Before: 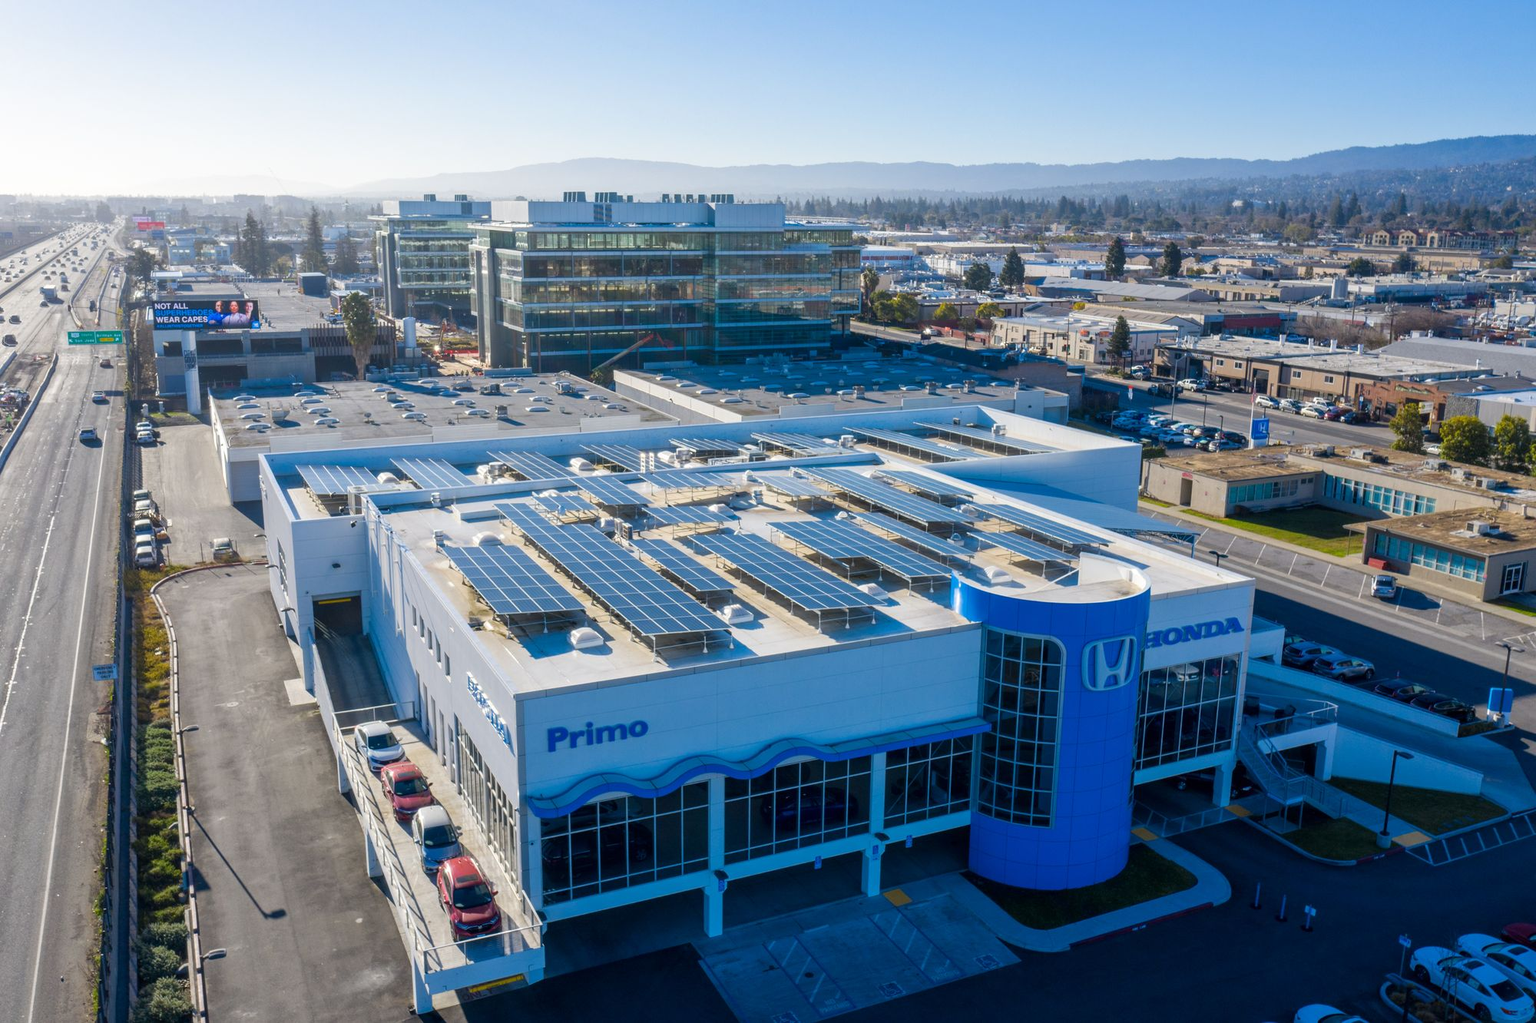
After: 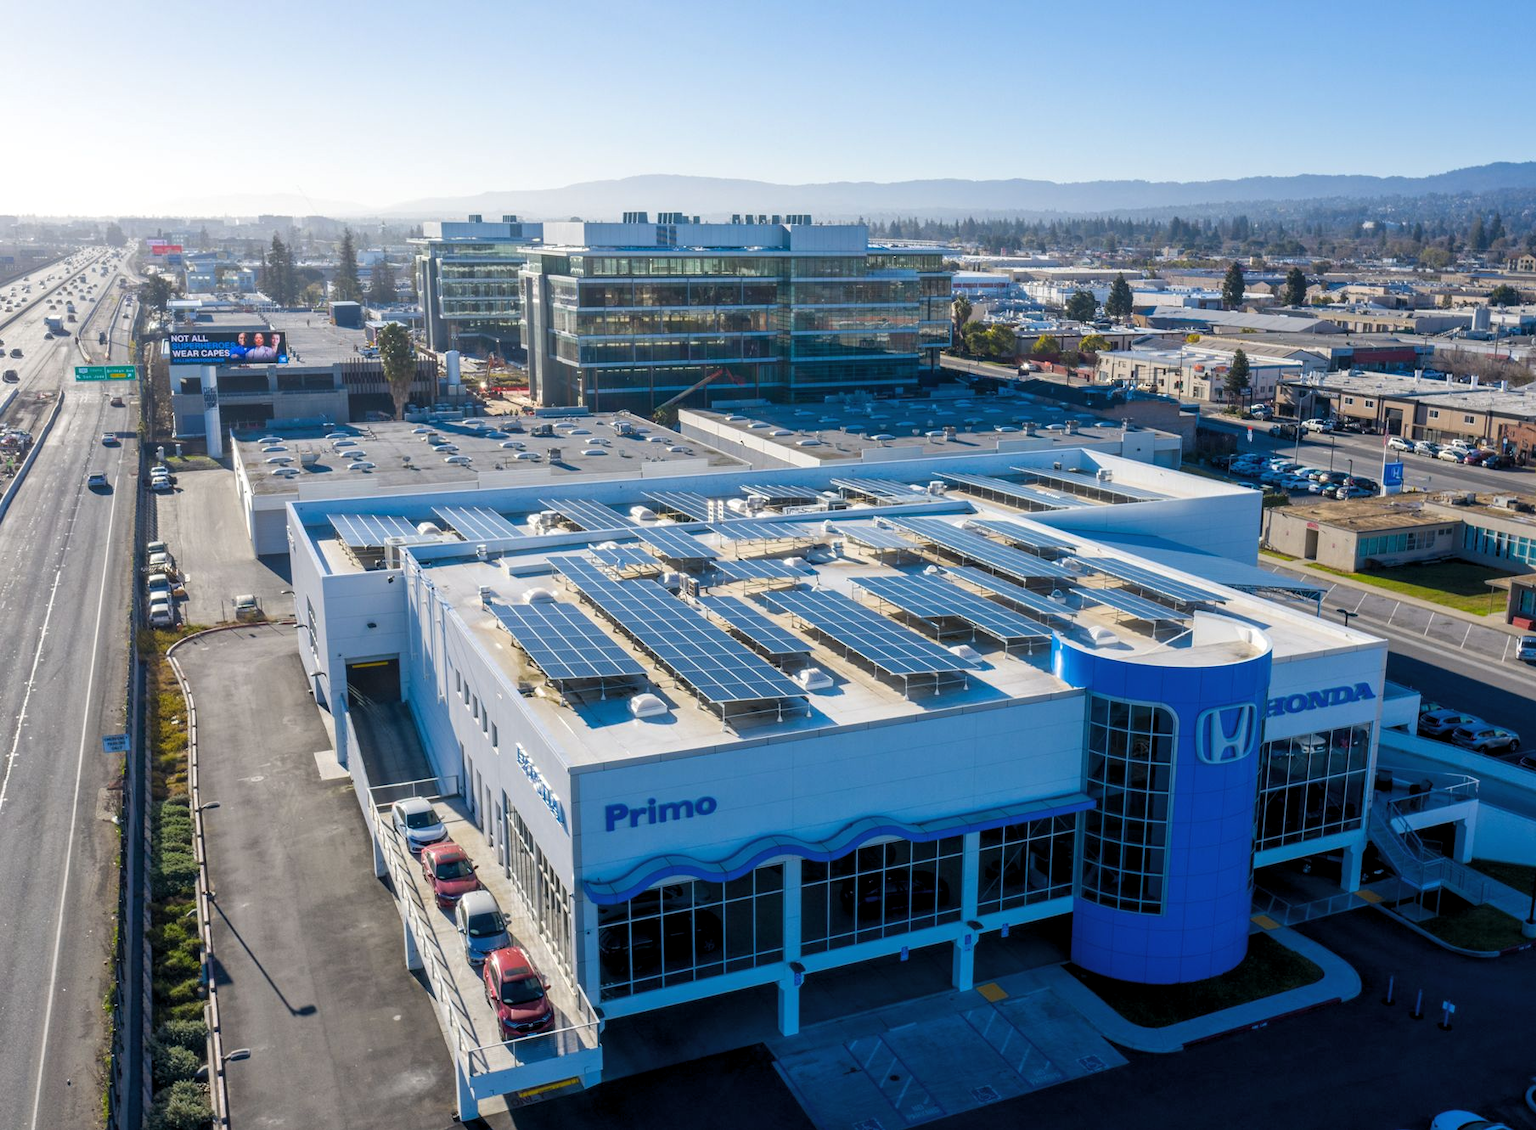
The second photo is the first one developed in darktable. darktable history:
crop: right 9.509%, bottom 0.031%
levels: levels [0.026, 0.507, 0.987]
